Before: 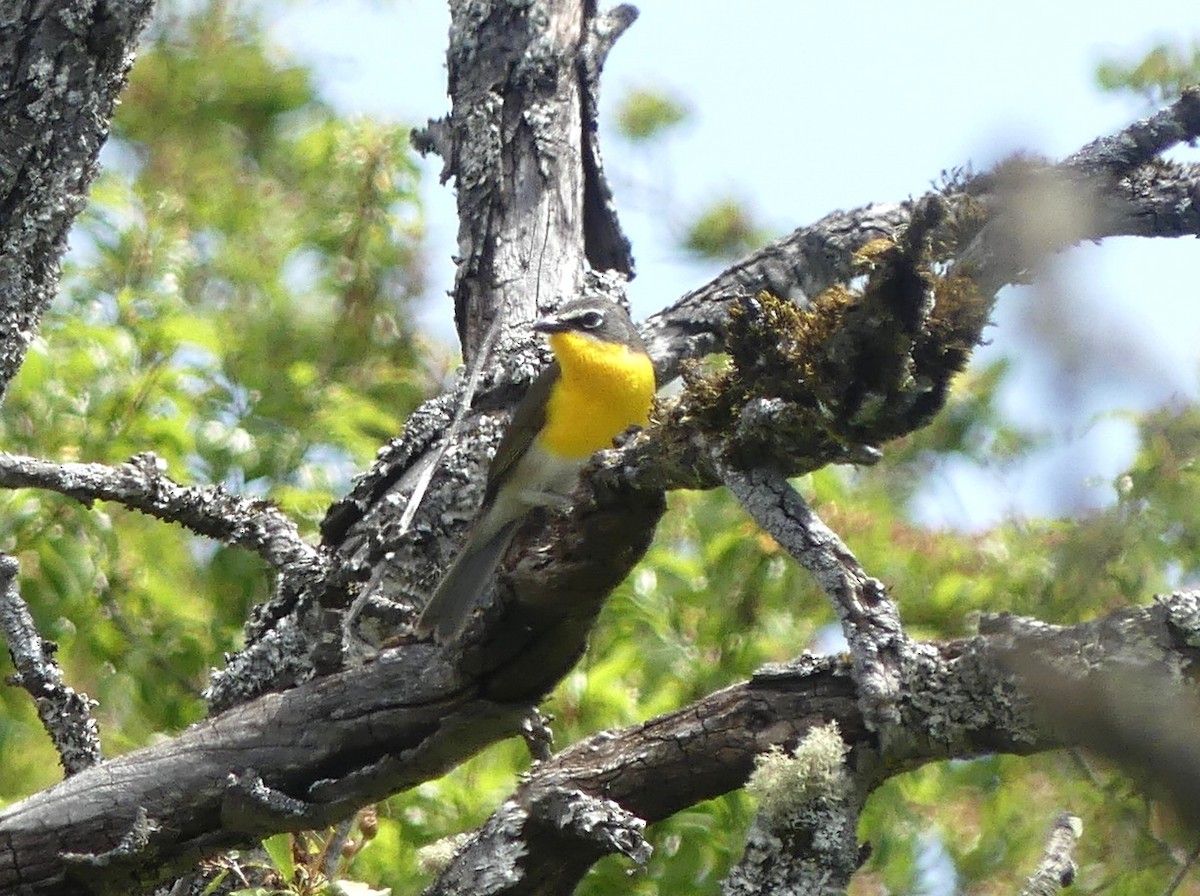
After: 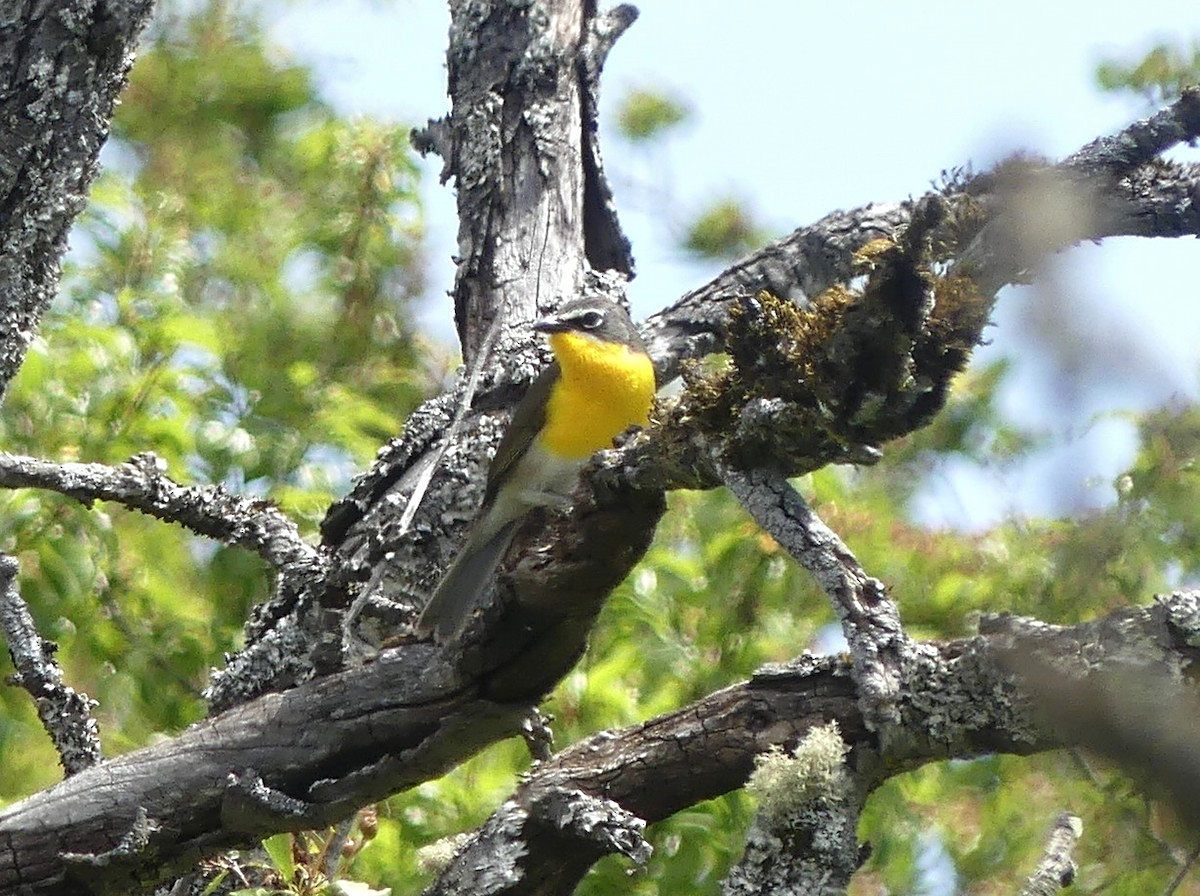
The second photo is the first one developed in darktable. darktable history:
shadows and highlights: shadows 29.35, highlights -29.17, low approximation 0.01, soften with gaussian
sharpen: amount 0.216
